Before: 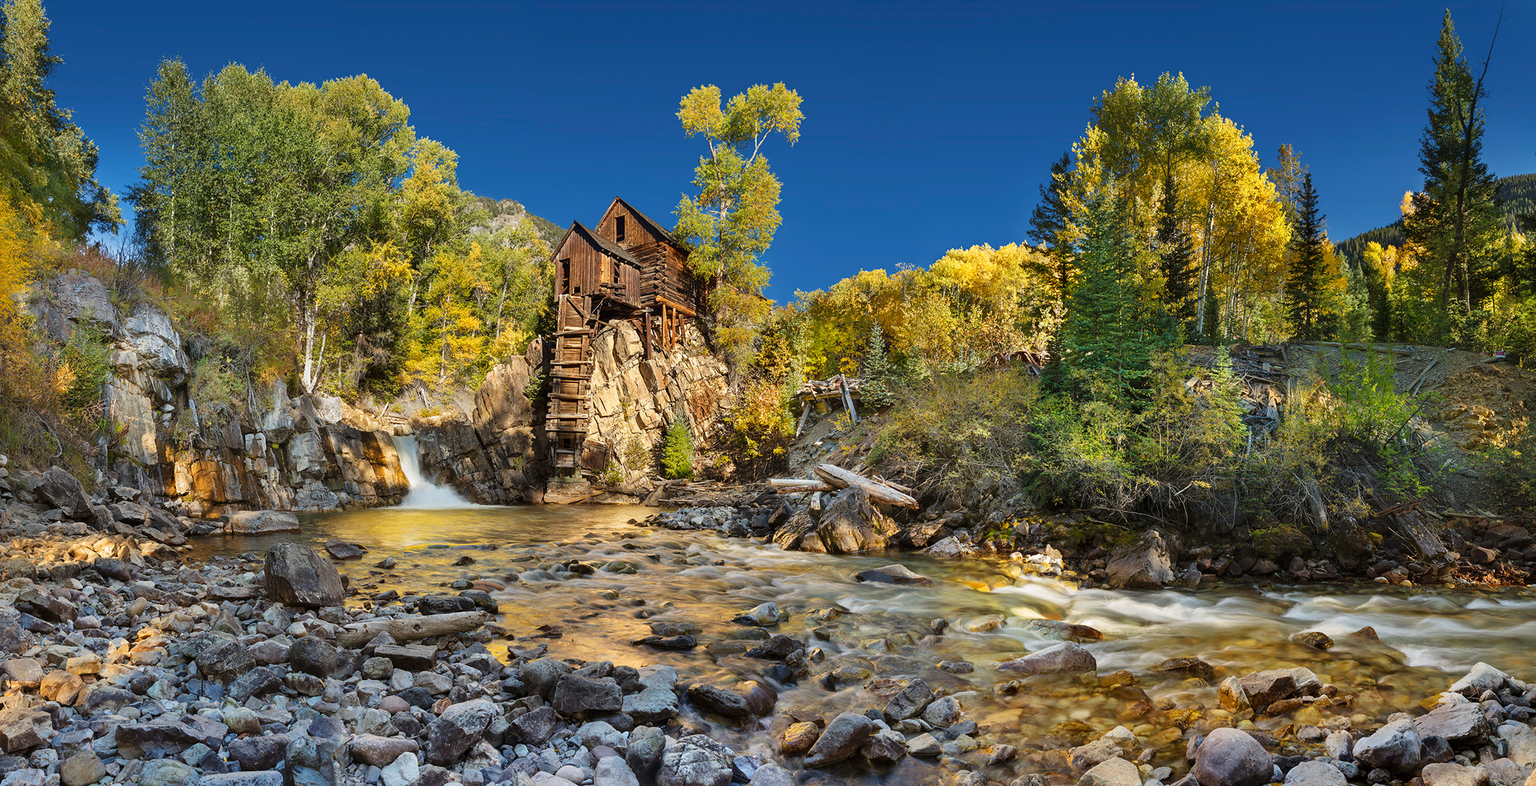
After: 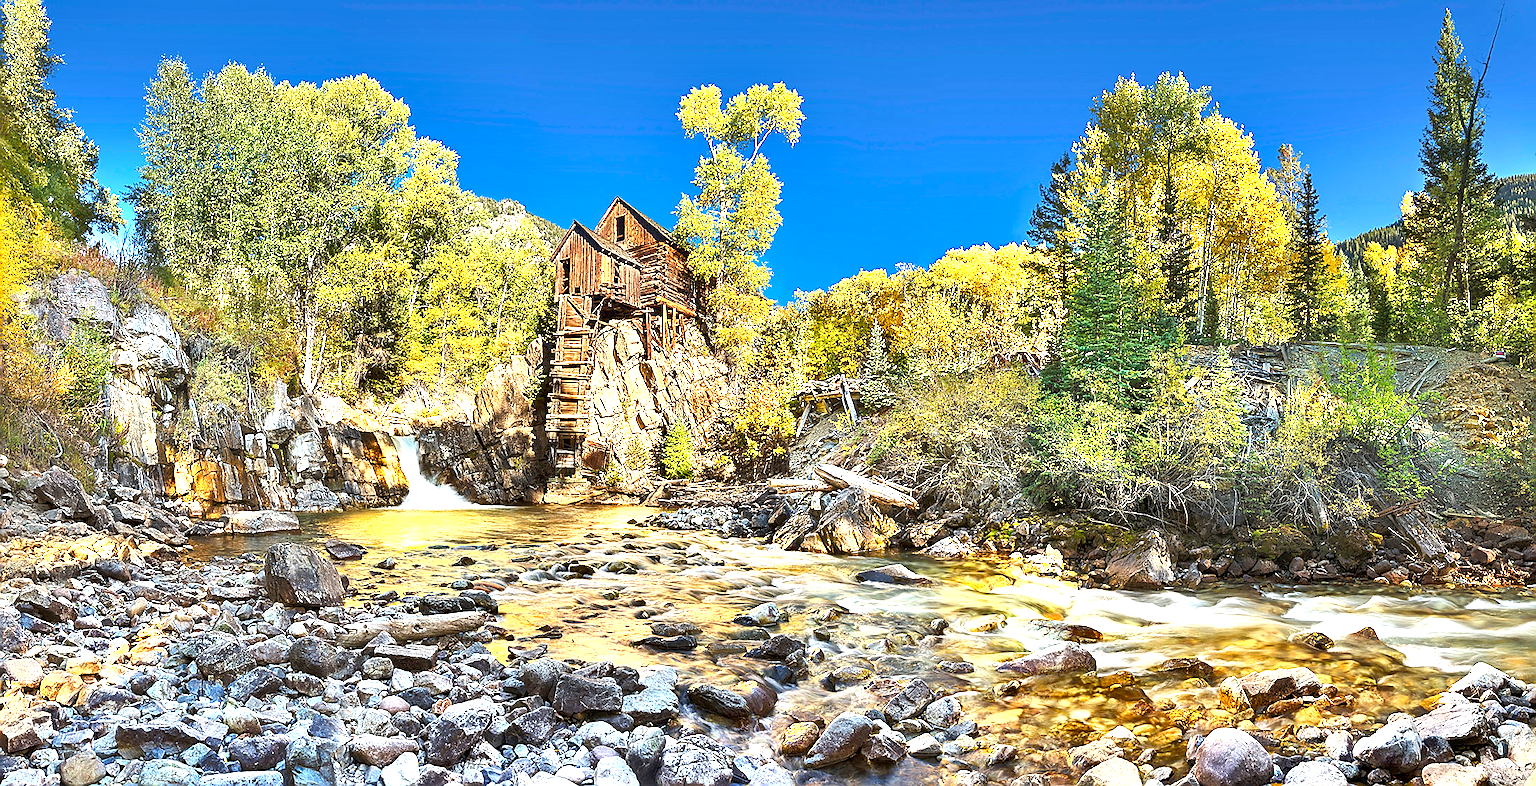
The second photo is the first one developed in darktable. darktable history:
exposure: black level correction 0.001, exposure 1.719 EV, compensate exposure bias true, compensate highlight preservation false
shadows and highlights: white point adjustment 0.05, highlights color adjustment 55.9%, soften with gaussian
sharpen: radius 1.4, amount 1.25, threshold 0.7
rgb curve: curves: ch0 [(0, 0) (0.053, 0.068) (0.122, 0.128) (1, 1)]
